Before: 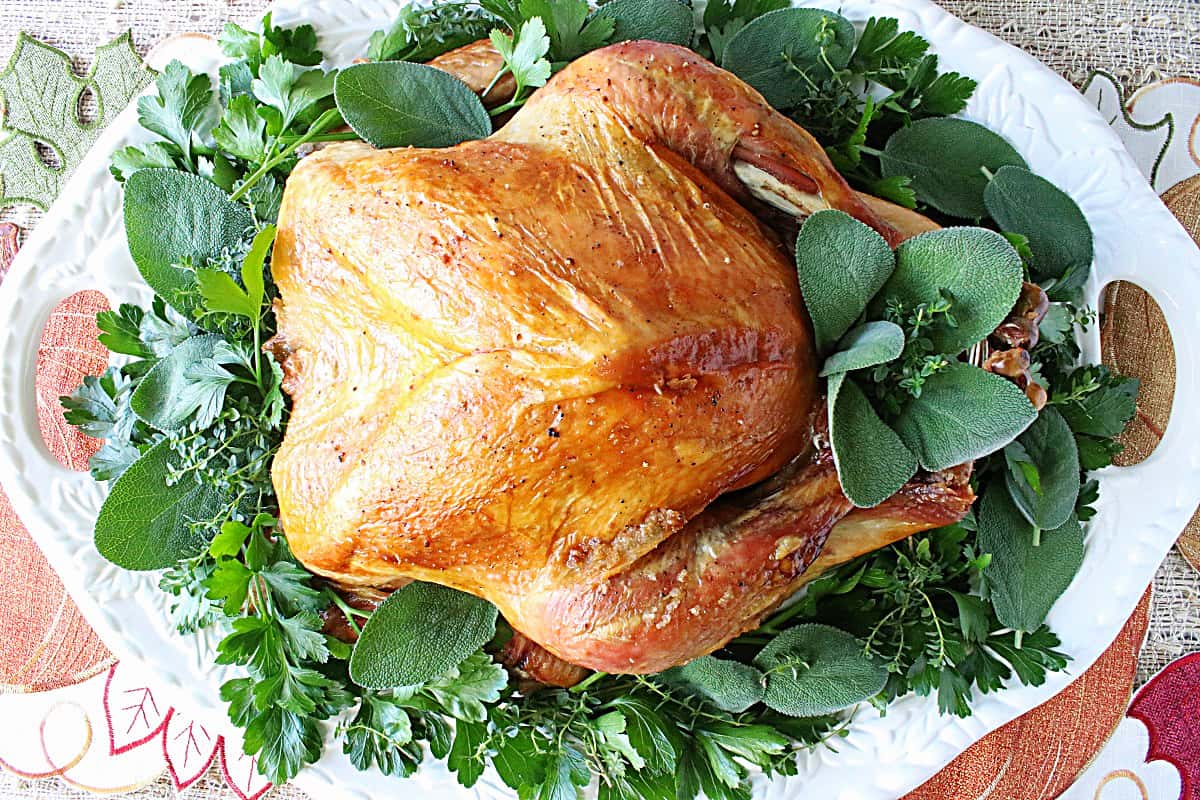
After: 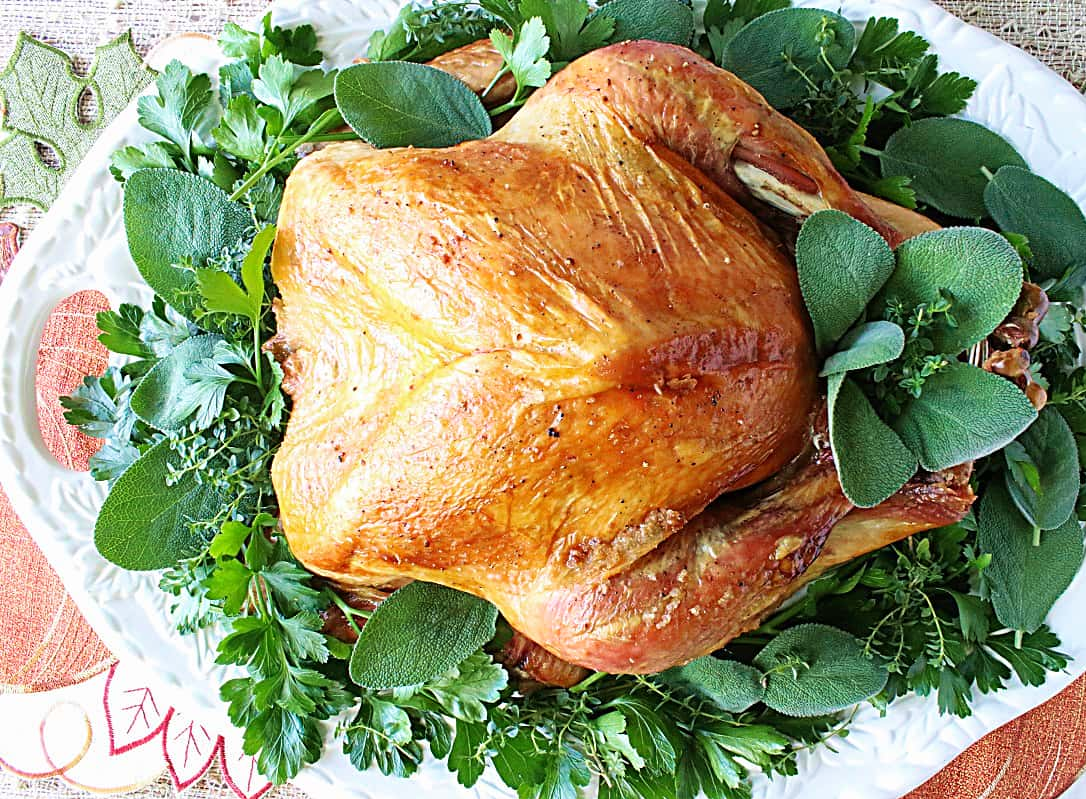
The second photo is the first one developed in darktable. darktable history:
velvia: on, module defaults
crop: right 9.499%, bottom 0.026%
